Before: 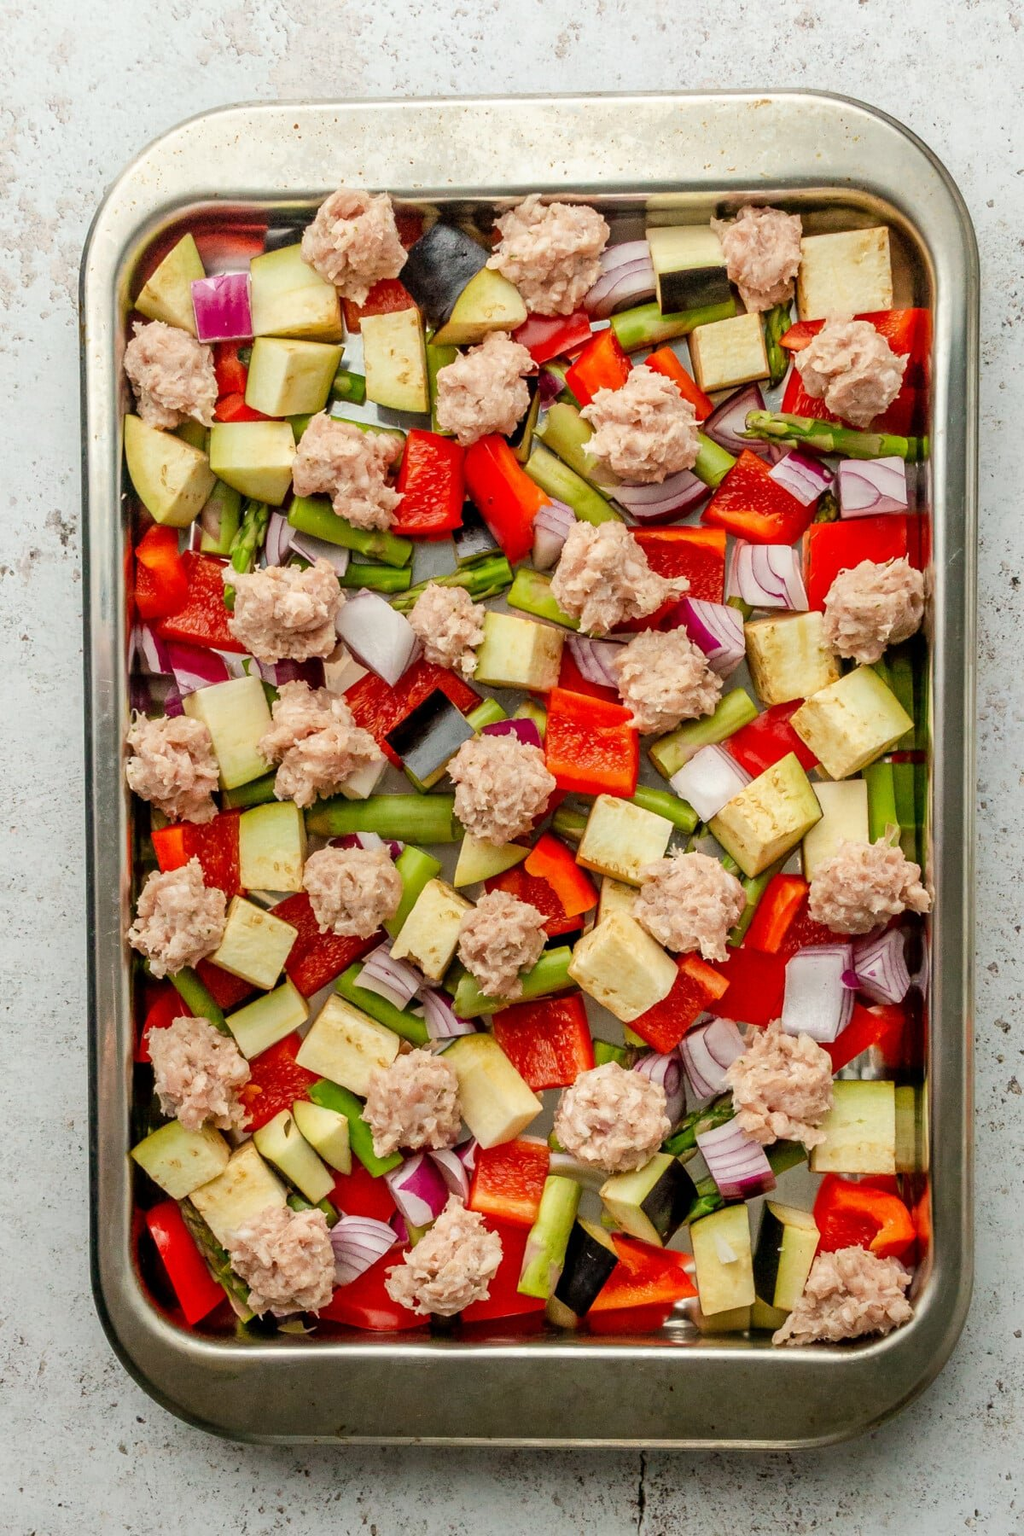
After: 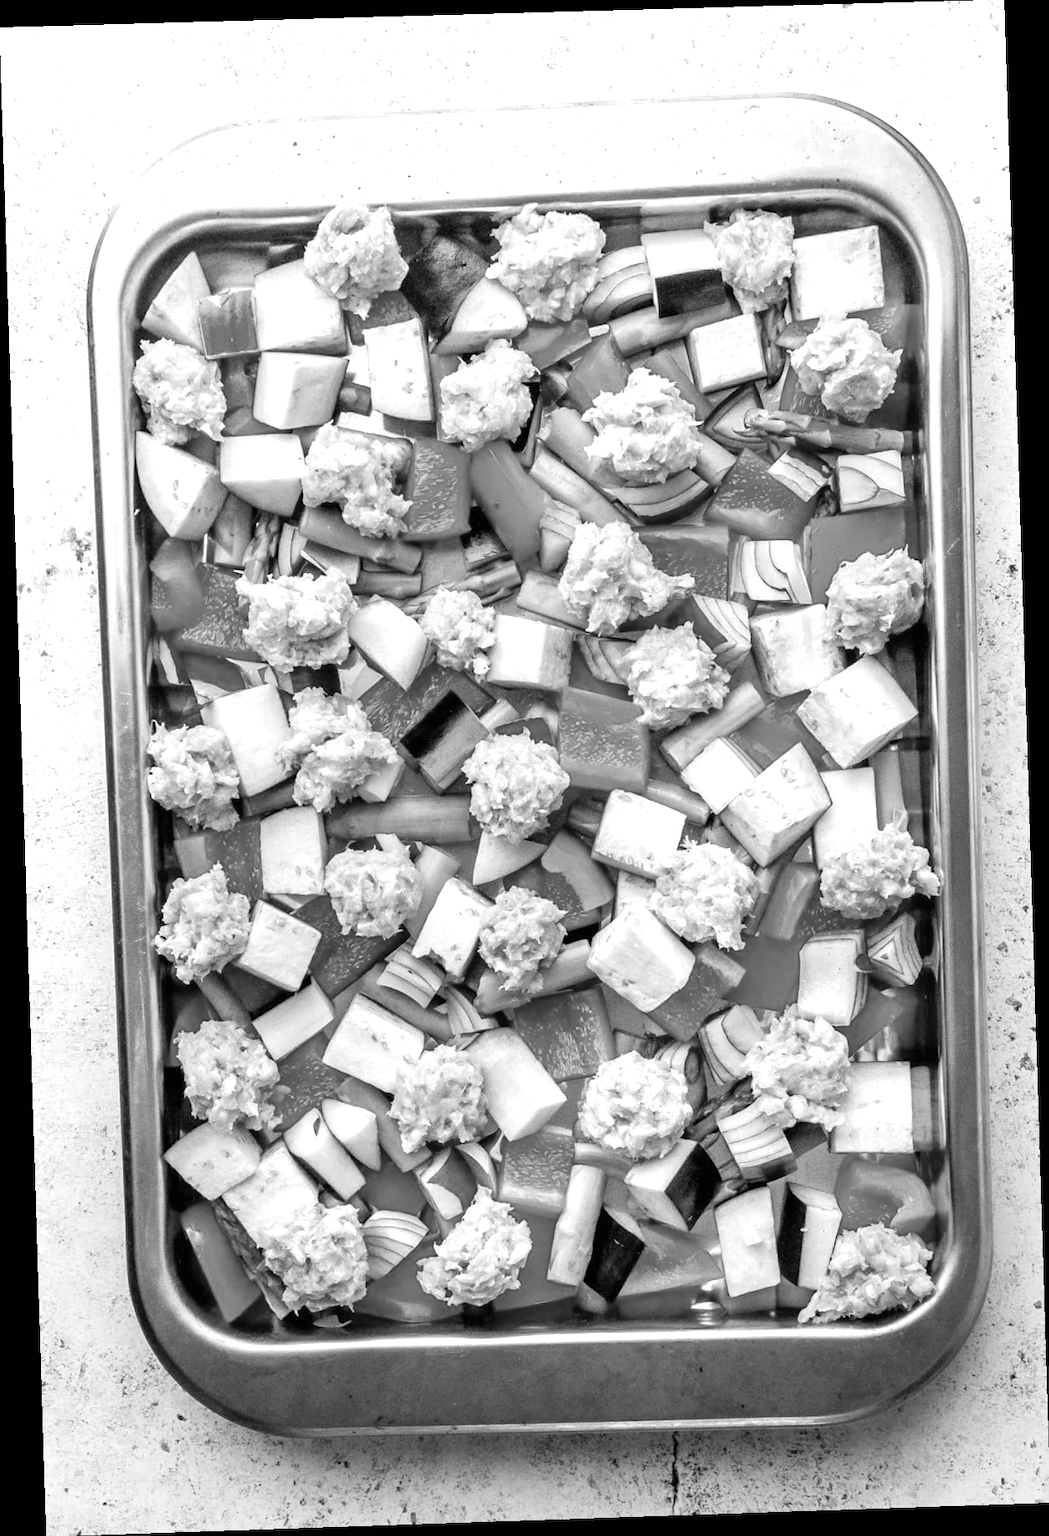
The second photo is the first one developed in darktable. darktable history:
rotate and perspective: rotation -1.77°, lens shift (horizontal) 0.004, automatic cropping off
exposure: black level correction 0, exposure 0.7 EV, compensate exposure bias true, compensate highlight preservation false
color calibration: illuminant F (fluorescent), F source F9 (Cool White Deluxe 4150 K) – high CRI, x 0.374, y 0.373, temperature 4158.34 K
monochrome: a -3.63, b -0.465
